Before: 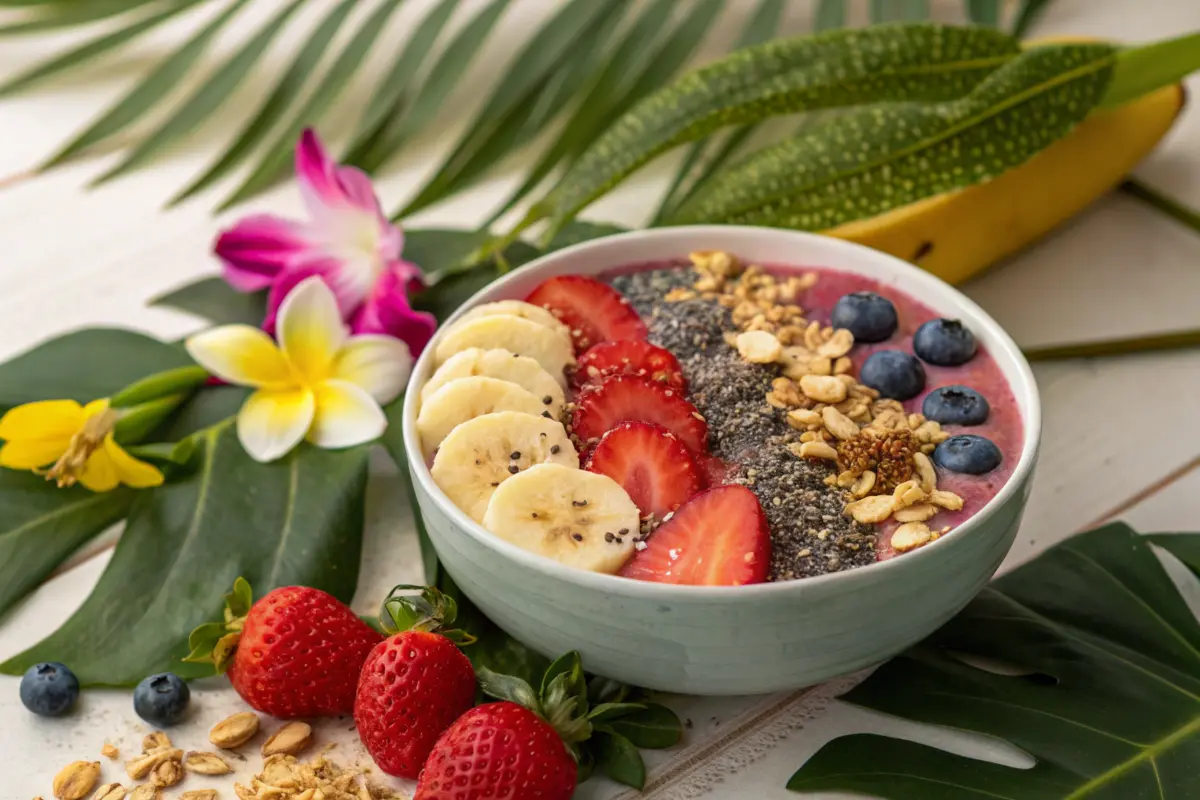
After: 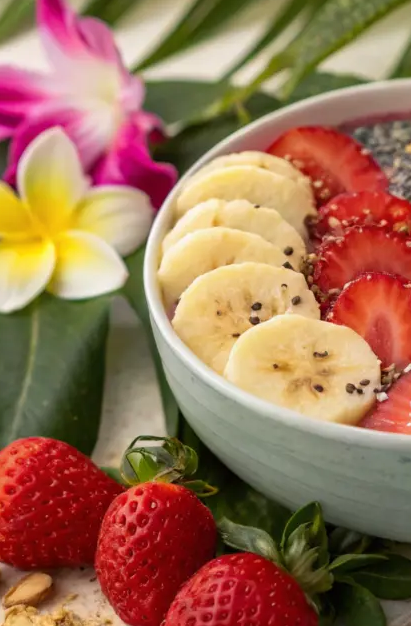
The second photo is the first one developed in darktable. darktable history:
crop and rotate: left 21.655%, top 18.727%, right 44.065%, bottom 3.005%
